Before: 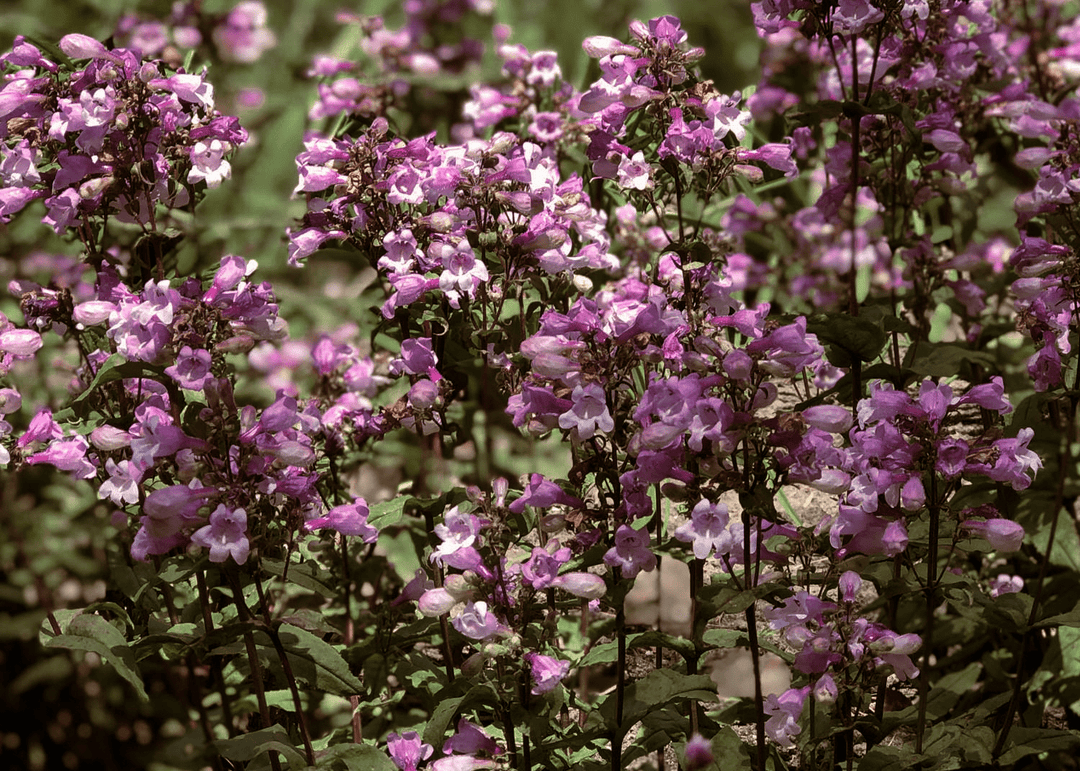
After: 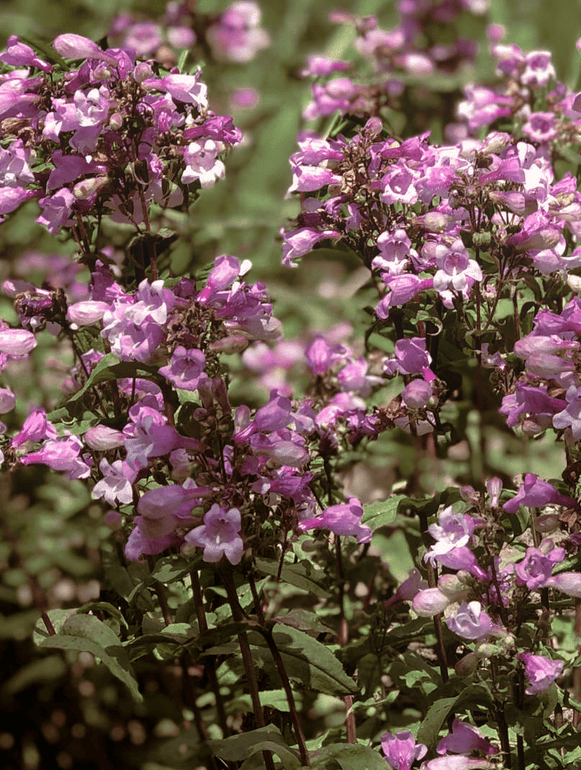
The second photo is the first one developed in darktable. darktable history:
bloom: size 16%, threshold 98%, strength 20%
crop: left 0.587%, right 45.588%, bottom 0.086%
rgb curve: curves: ch0 [(0, 0) (0.053, 0.068) (0.122, 0.128) (1, 1)]
